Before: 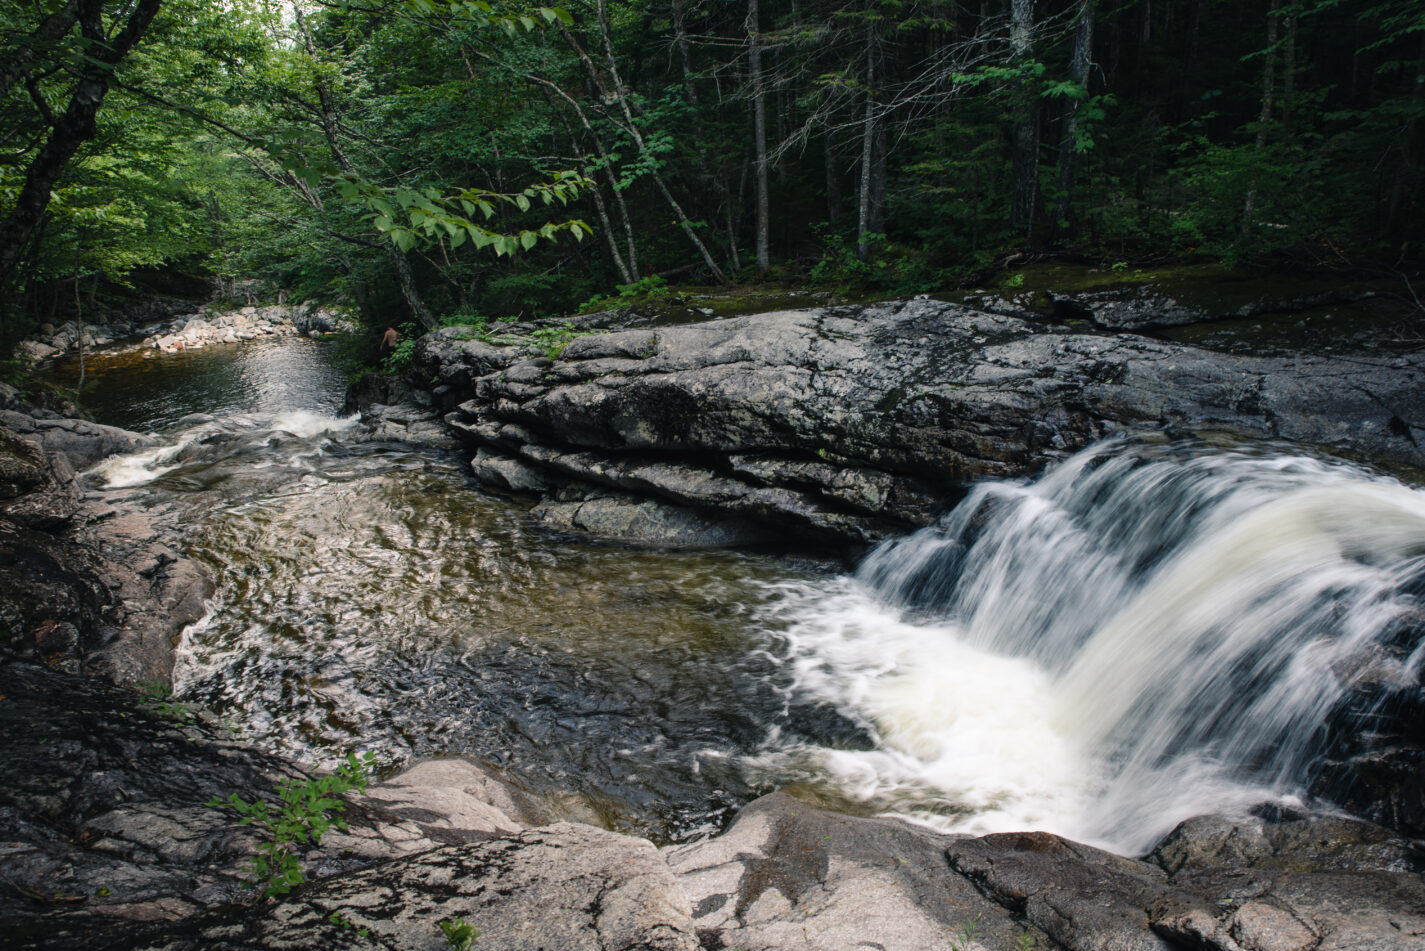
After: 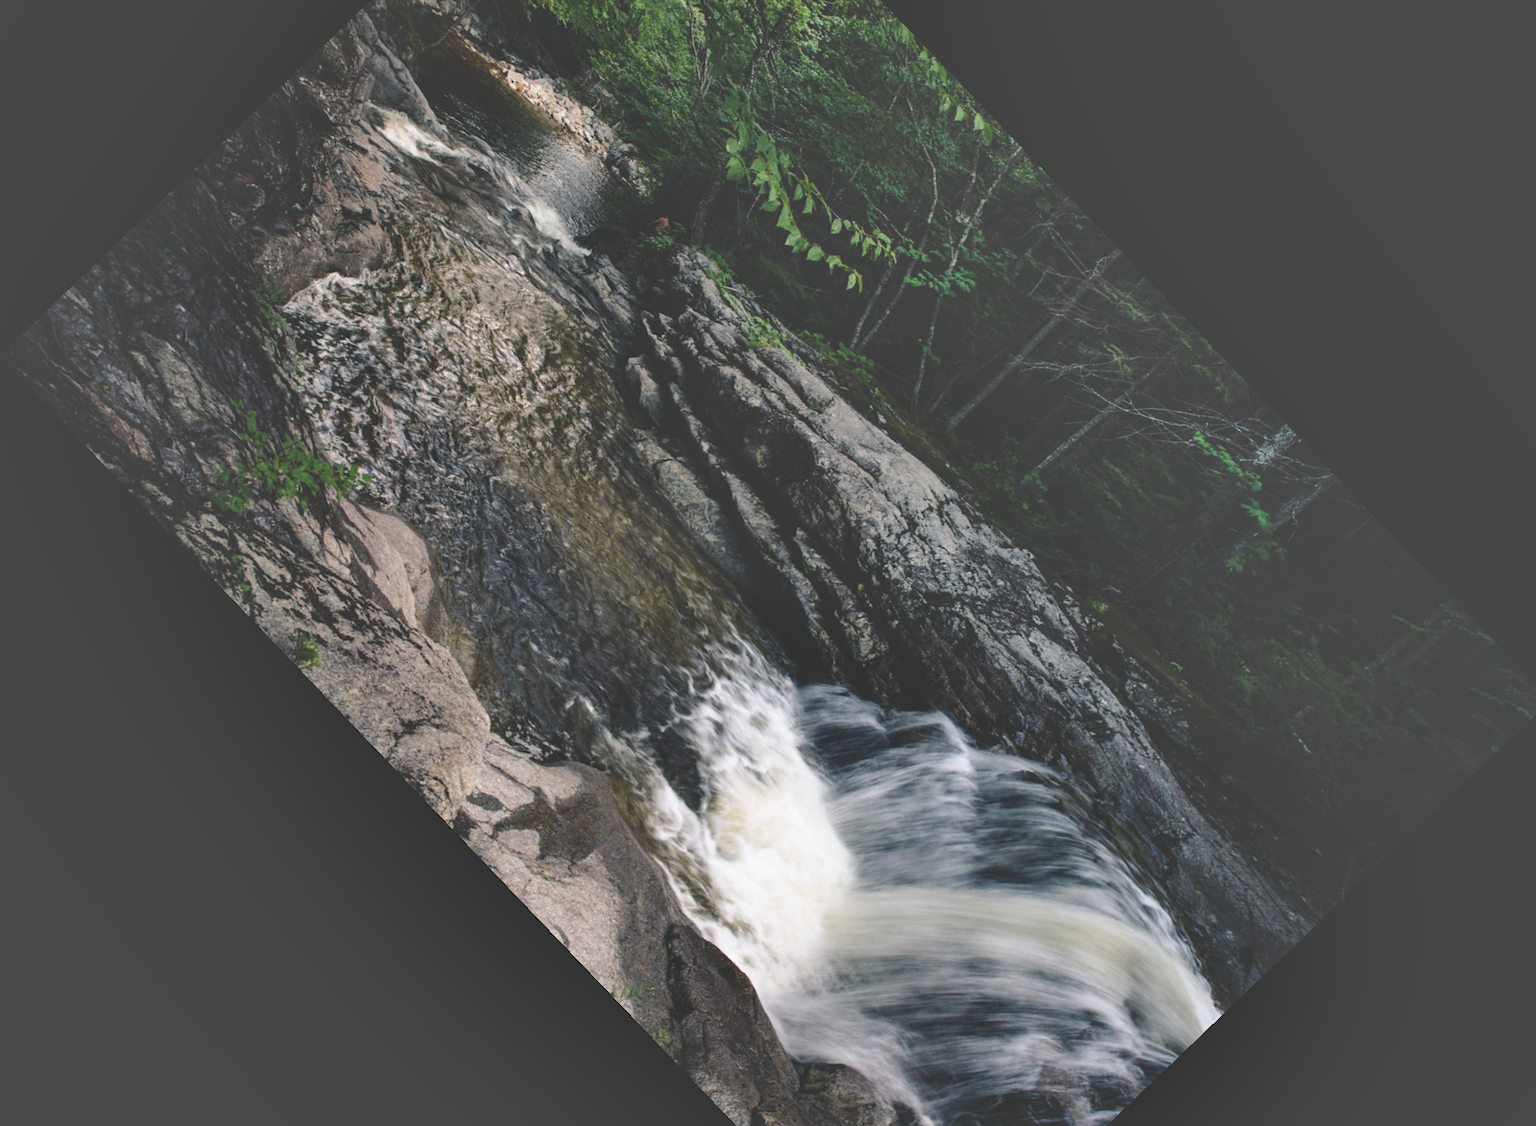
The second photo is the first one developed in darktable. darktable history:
shadows and highlights: shadows 60, soften with gaussian
crop and rotate: angle -46.26°, top 16.234%, right 0.912%, bottom 11.704%
rgb curve: curves: ch0 [(0, 0.186) (0.314, 0.284) (0.775, 0.708) (1, 1)], compensate middle gray true, preserve colors none
